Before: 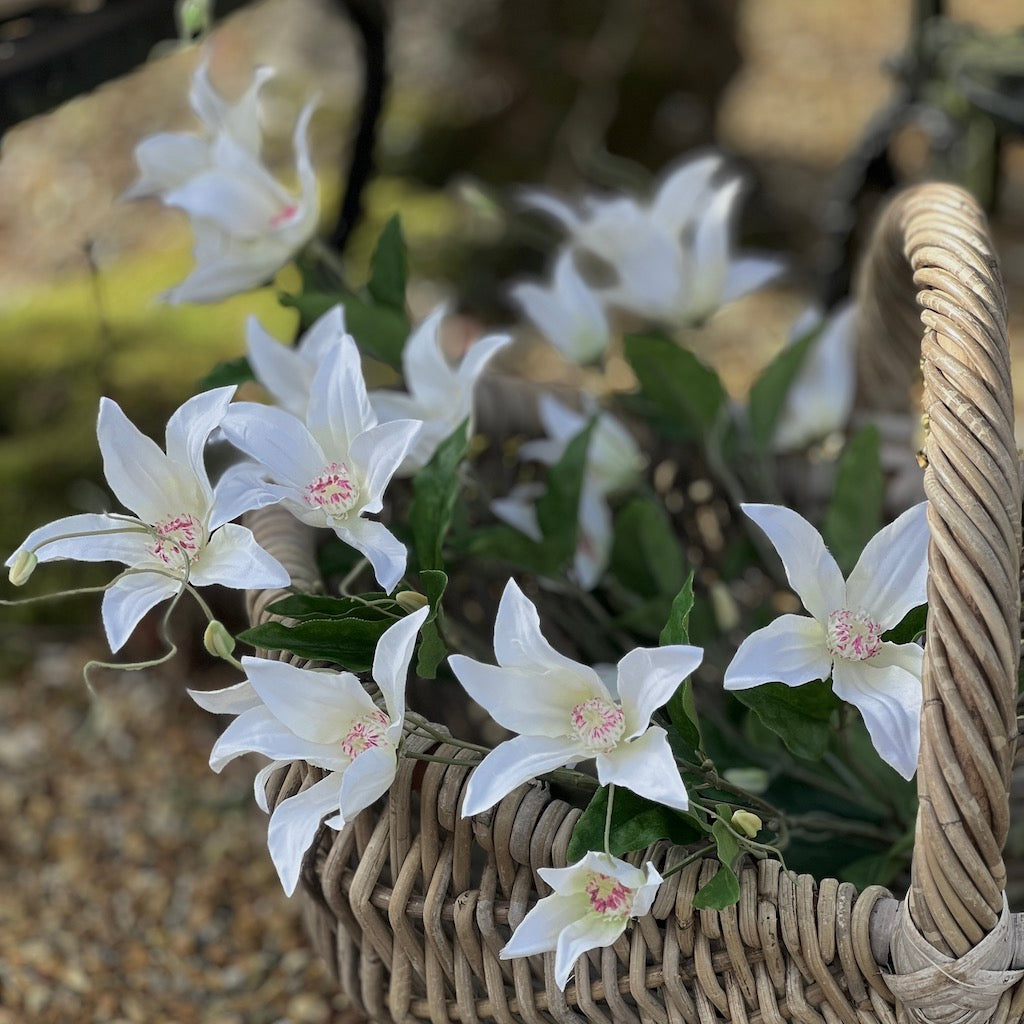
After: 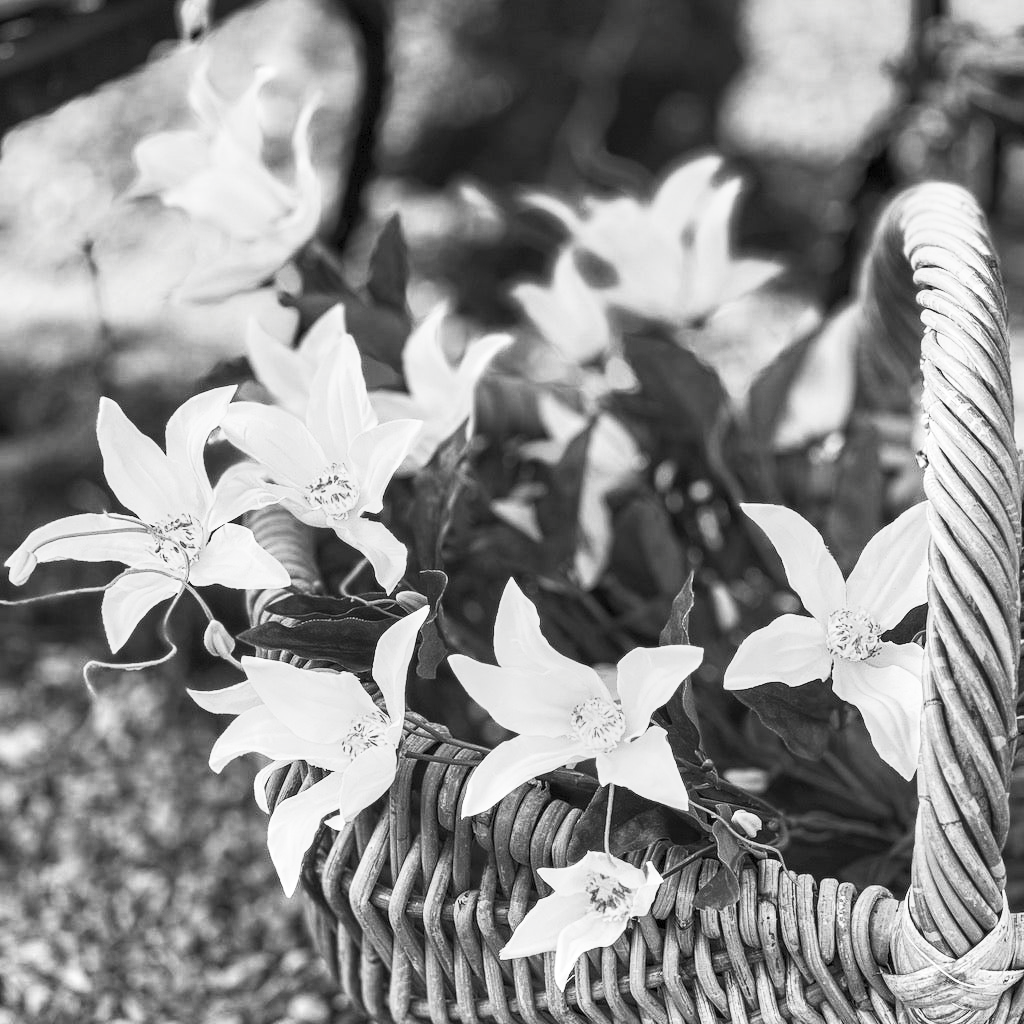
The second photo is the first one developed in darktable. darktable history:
shadows and highlights: shadows 36.16, highlights -27.89, soften with gaussian
contrast brightness saturation: contrast 0.537, brightness 0.48, saturation -0.995
local contrast: on, module defaults
